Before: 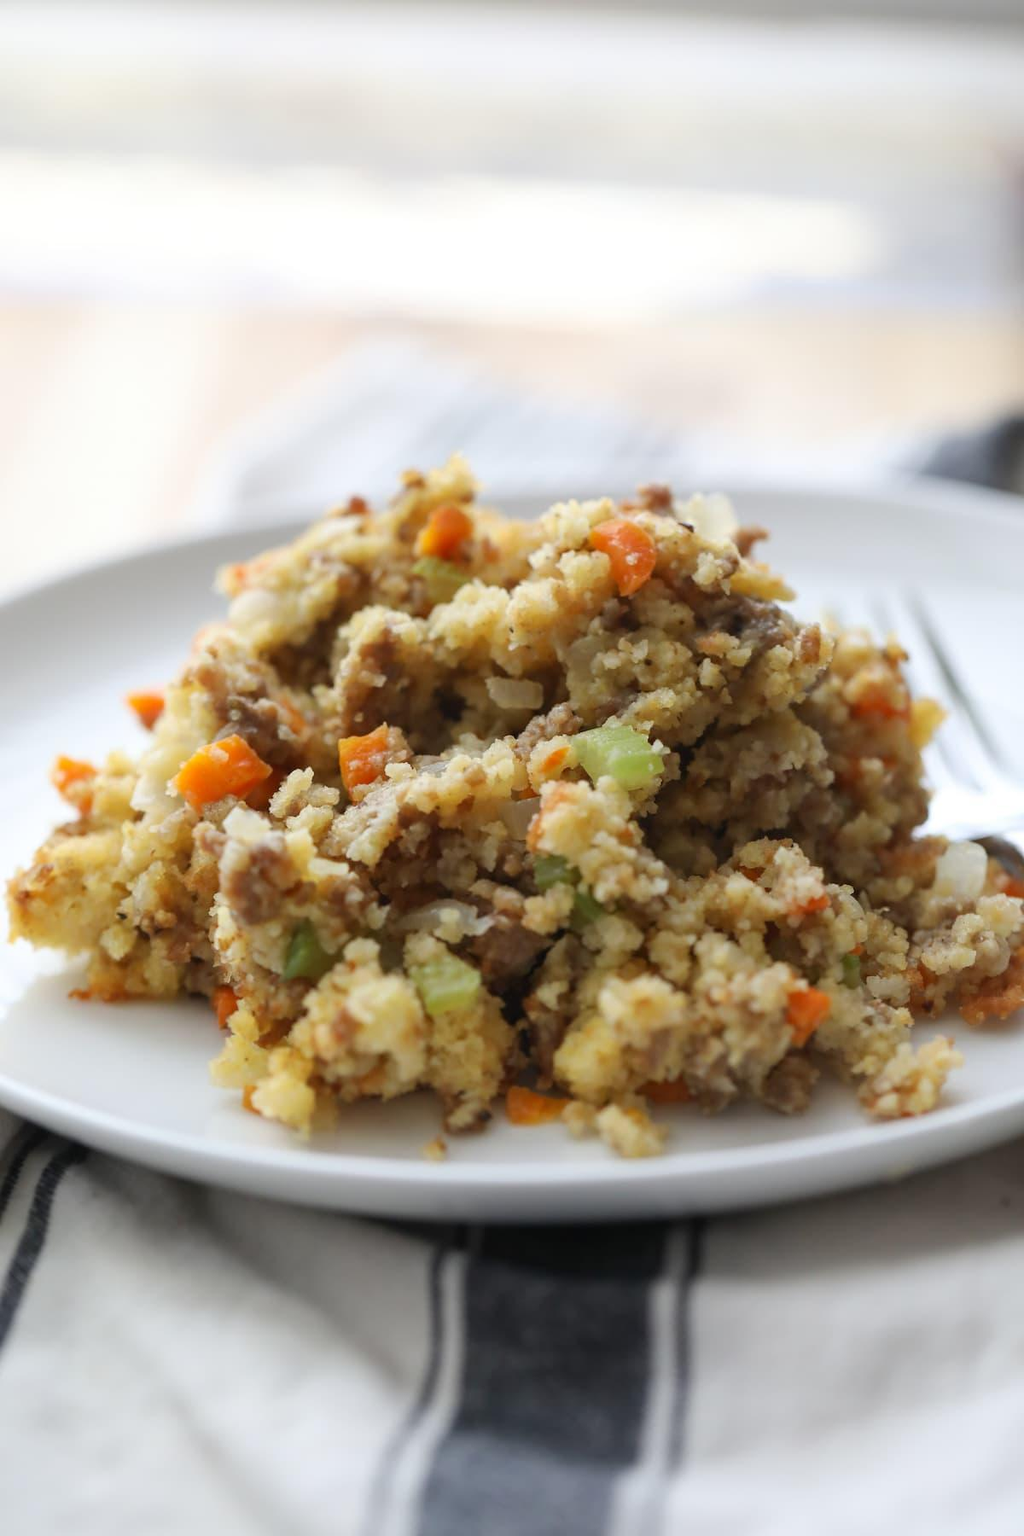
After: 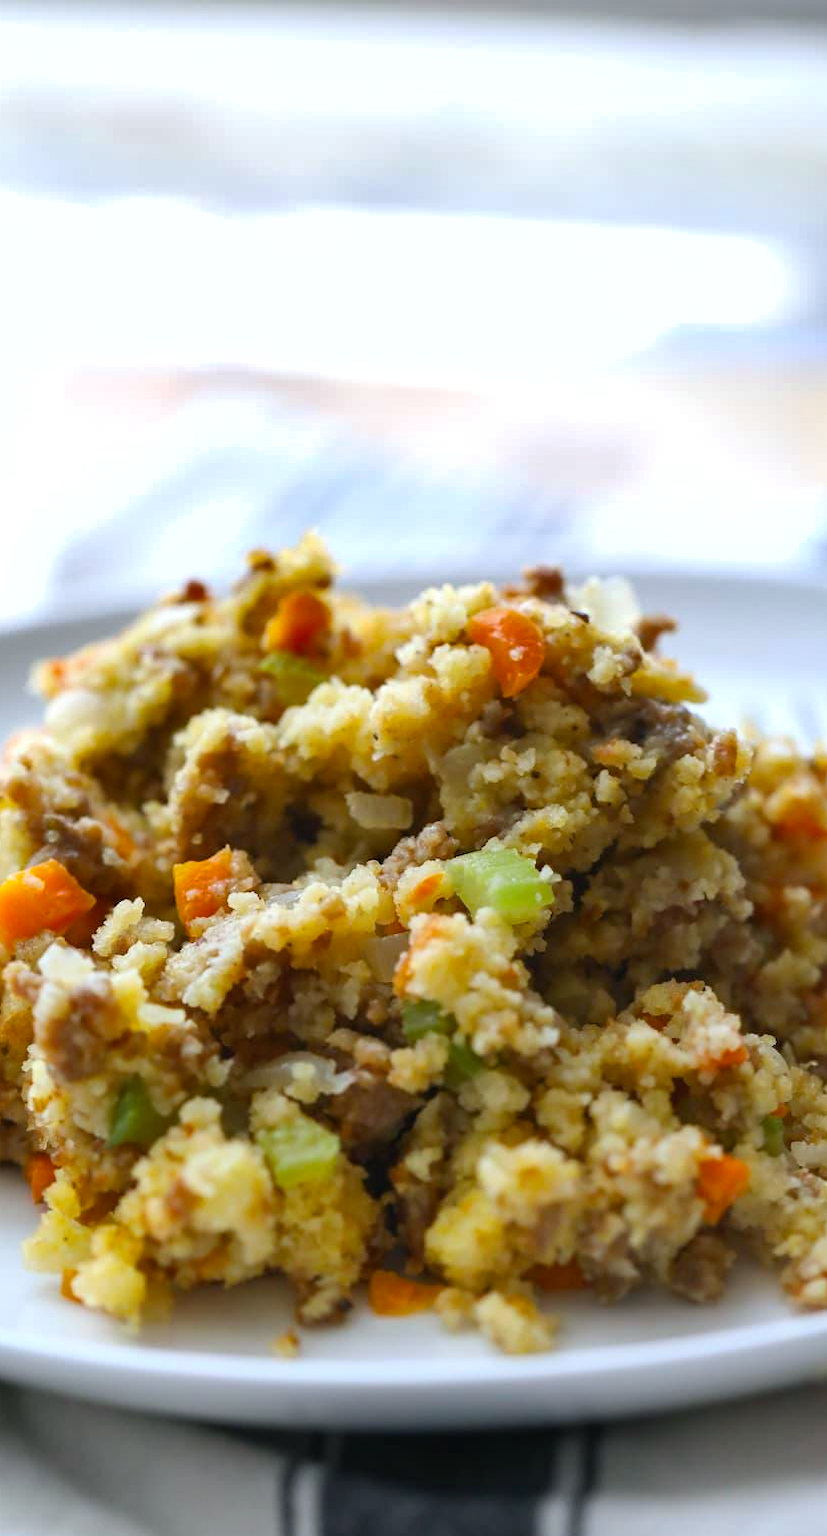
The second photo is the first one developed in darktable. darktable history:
color balance rgb: shadows lift › chroma 2.04%, shadows lift › hue 220.46°, highlights gain › luminance 16.507%, highlights gain › chroma 2.941%, highlights gain › hue 257.26°, perceptual saturation grading › global saturation 30.012%
crop: left 18.637%, right 12.212%, bottom 14.465%
shadows and highlights: low approximation 0.01, soften with gaussian
